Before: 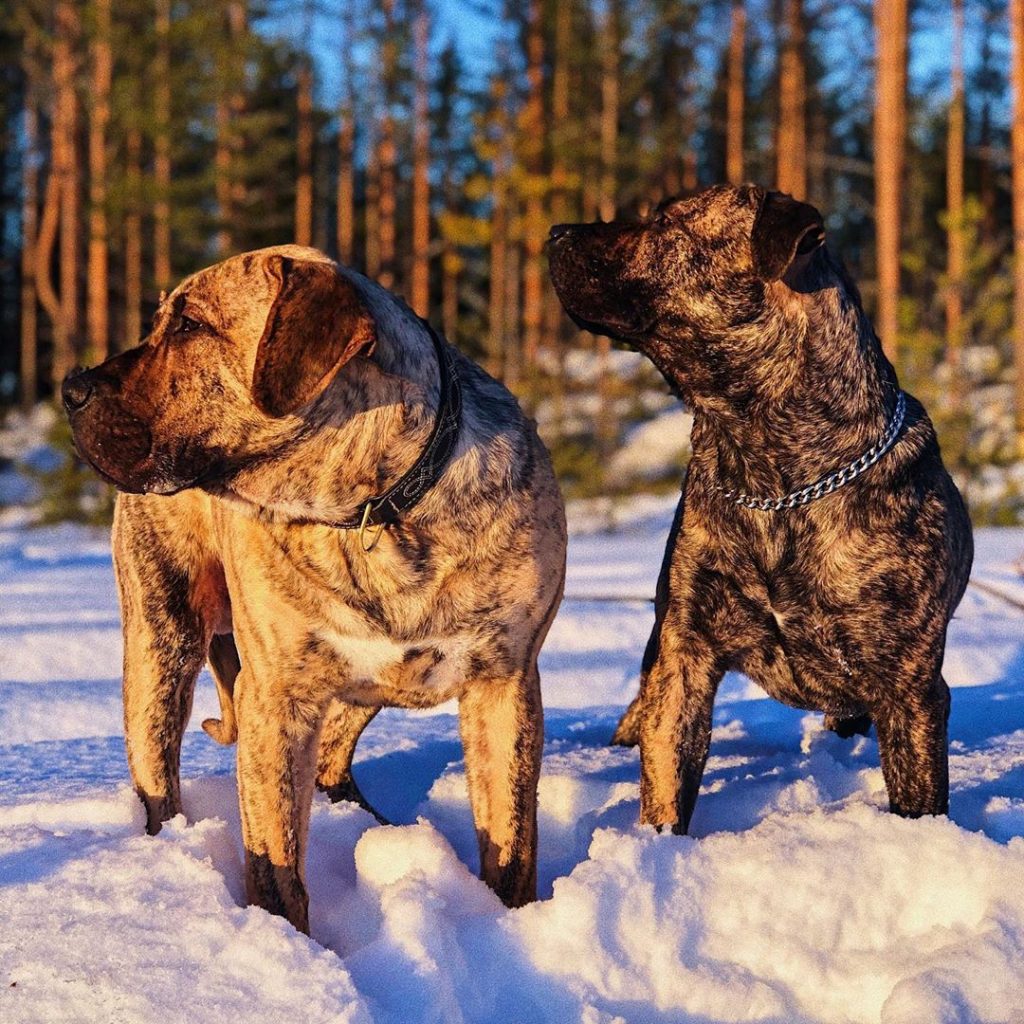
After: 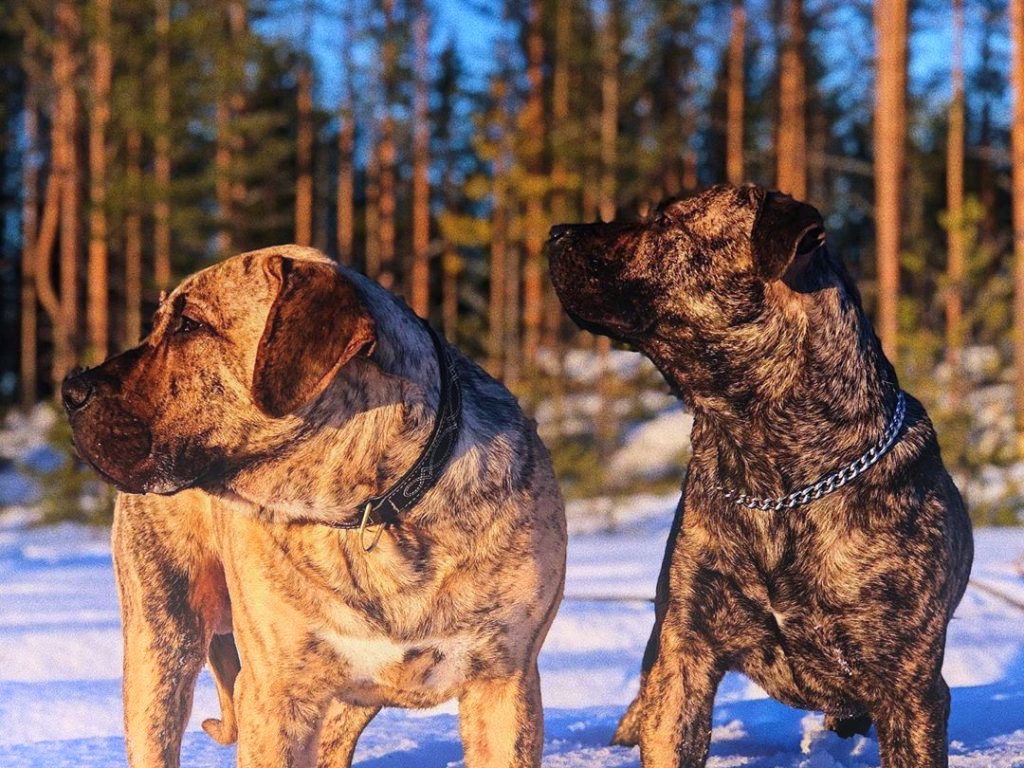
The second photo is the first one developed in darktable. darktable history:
color calibration: illuminant as shot in camera, x 0.358, y 0.373, temperature 4628.91 K
bloom: on, module defaults
crop: bottom 24.988%
